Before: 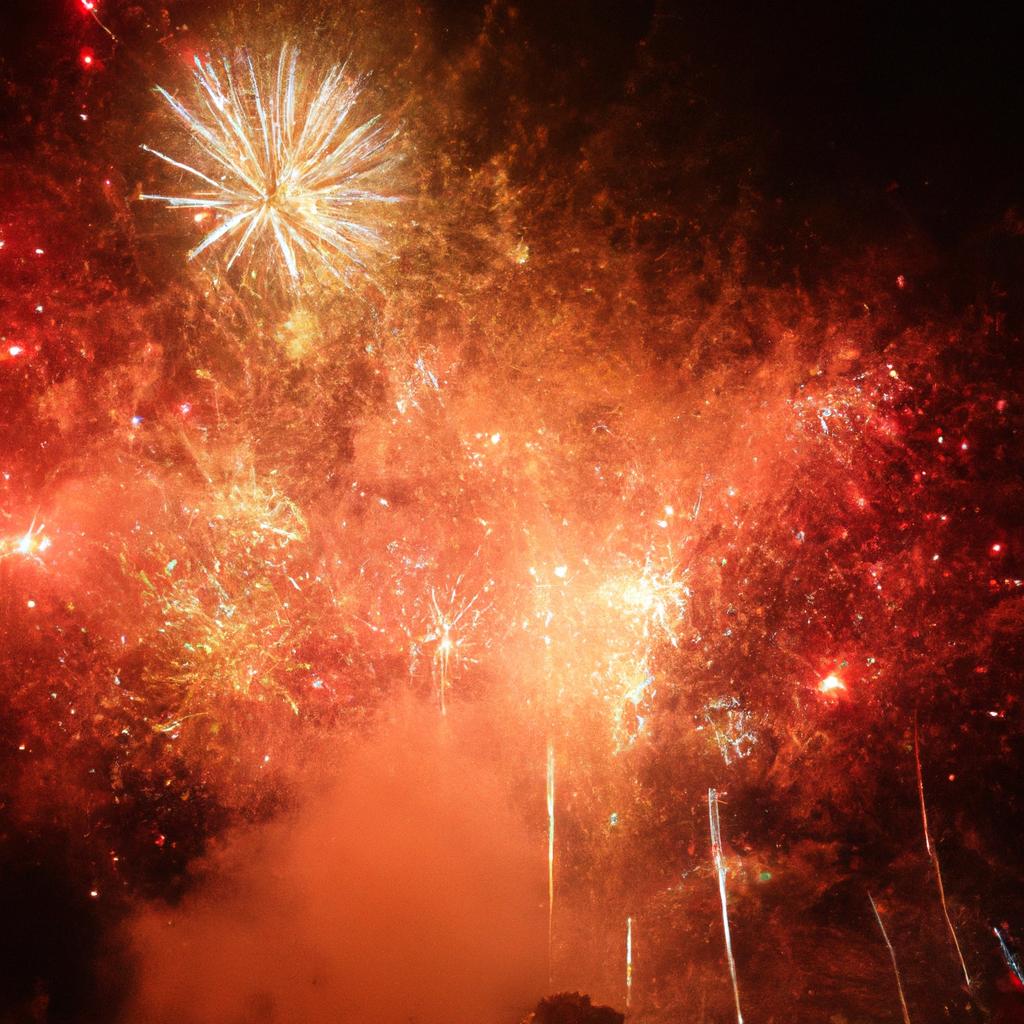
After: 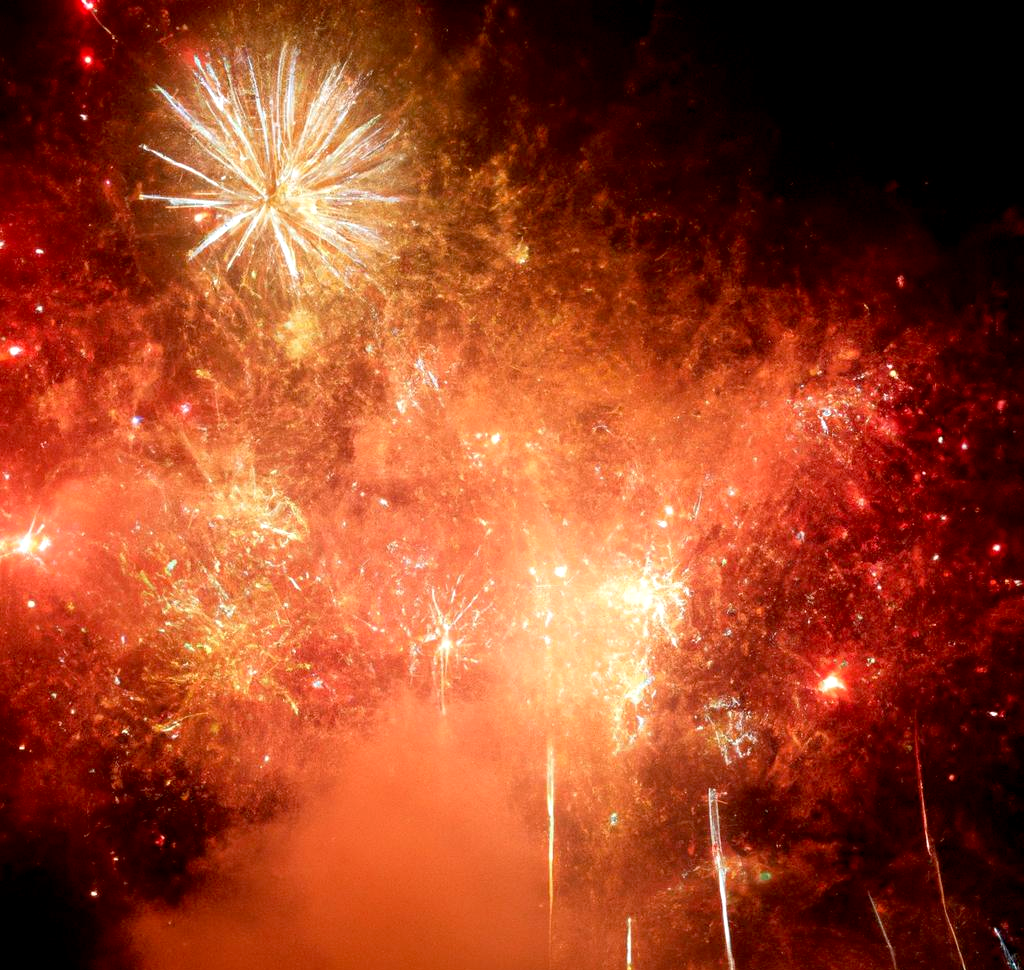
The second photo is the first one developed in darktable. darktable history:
crop and rotate: top 0.003%, bottom 5.216%
exposure: black level correction 0.007, exposure 0.155 EV, compensate exposure bias true, compensate highlight preservation false
